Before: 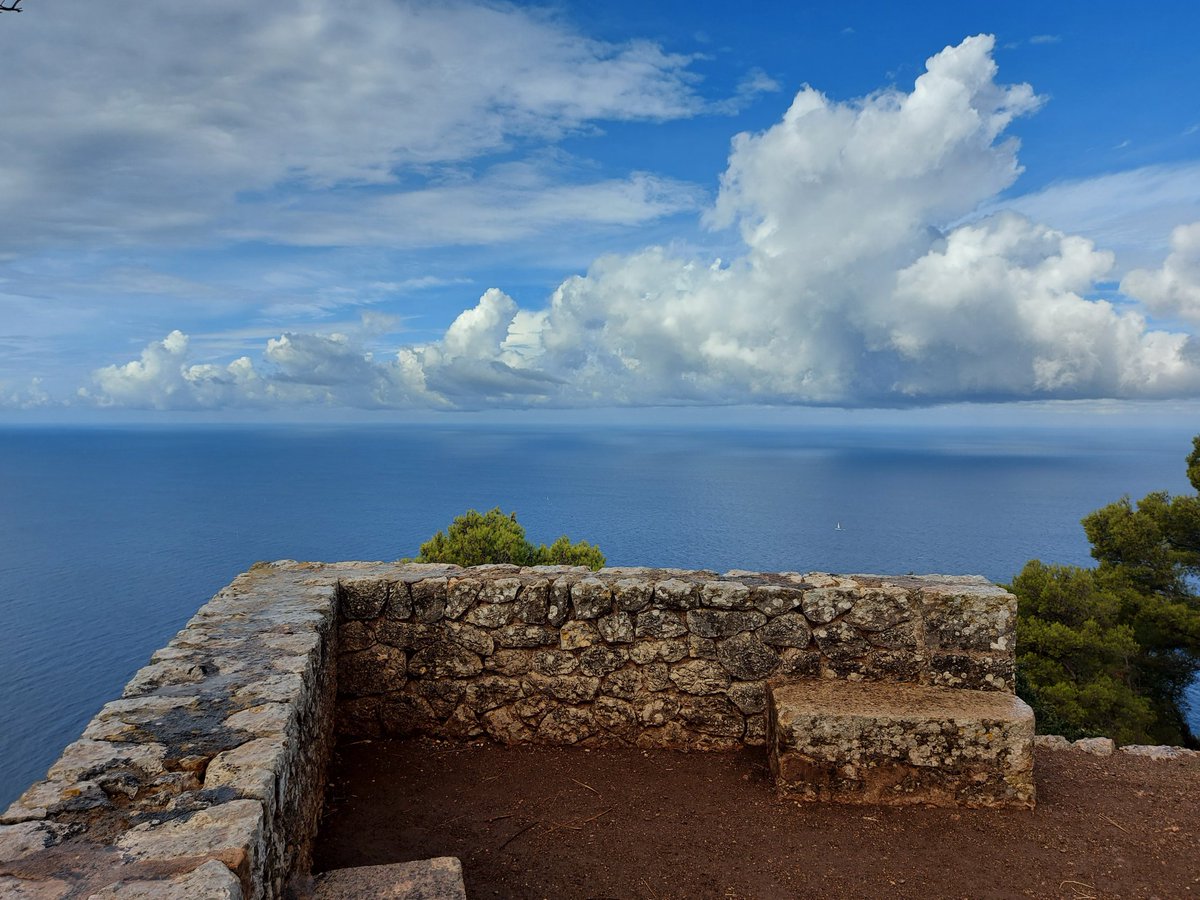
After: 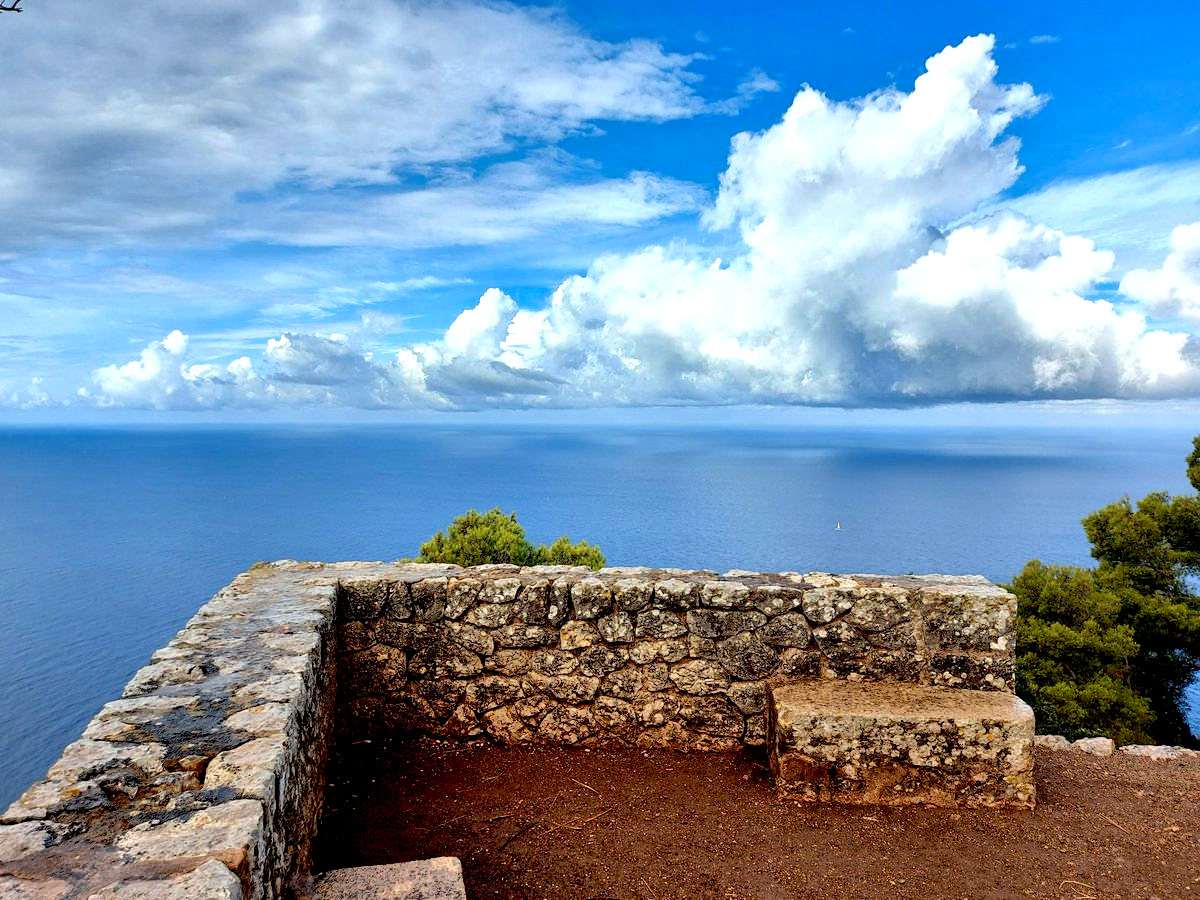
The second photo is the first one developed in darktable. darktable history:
exposure: black level correction 0.01, exposure 1 EV, compensate highlight preservation false
shadows and highlights: soften with gaussian
